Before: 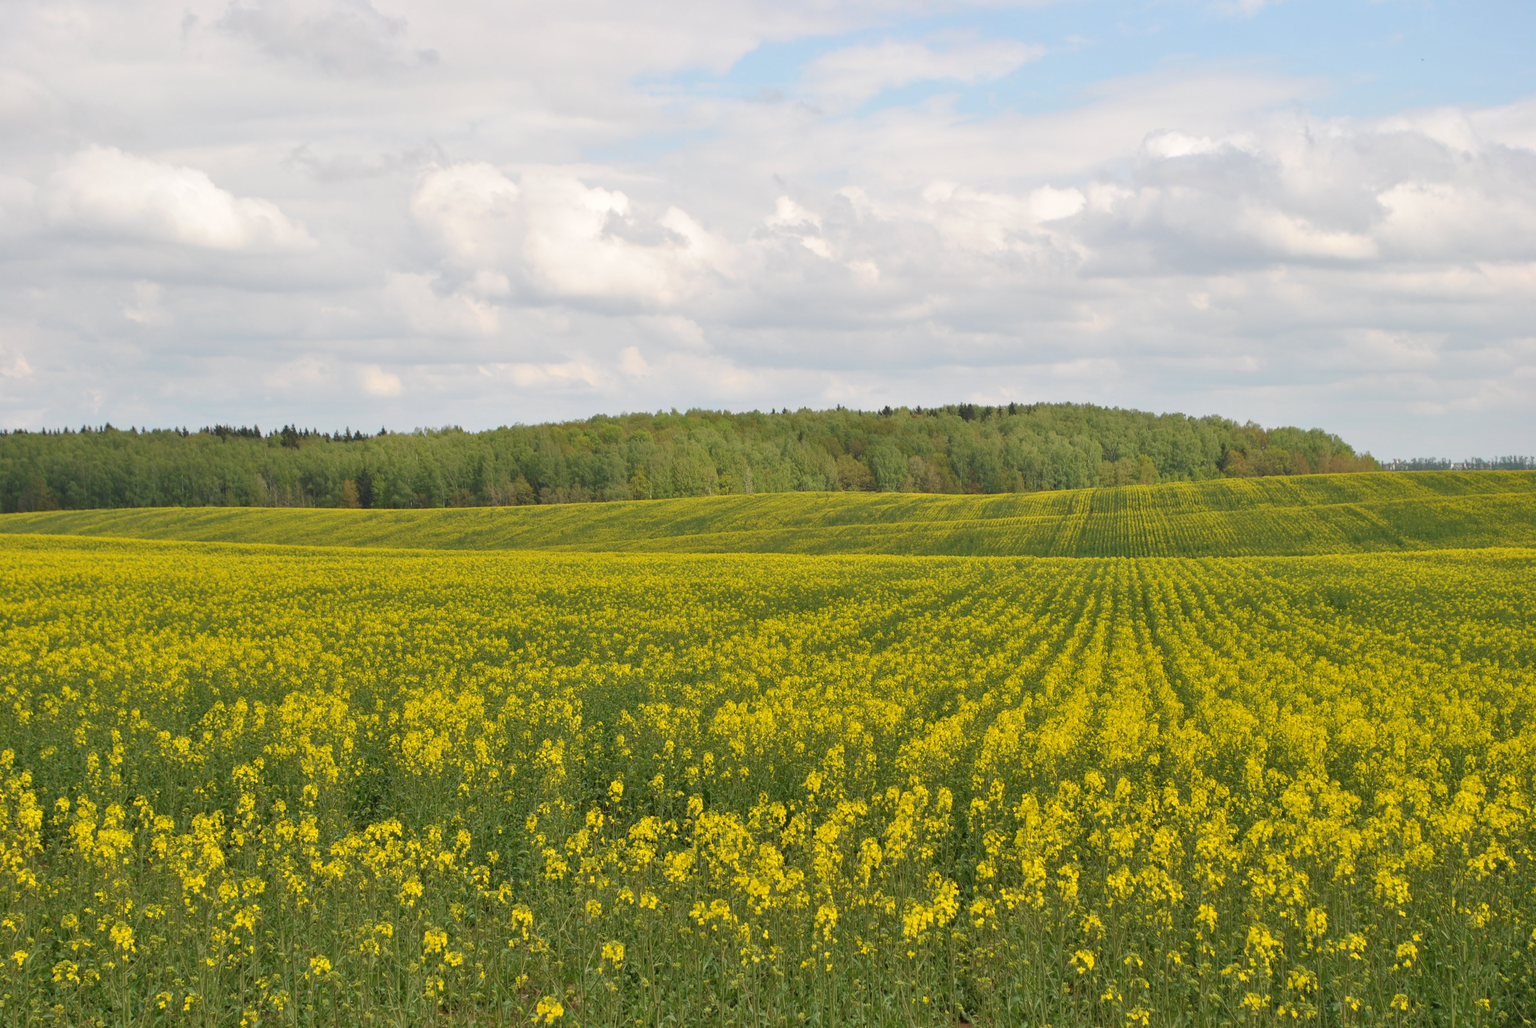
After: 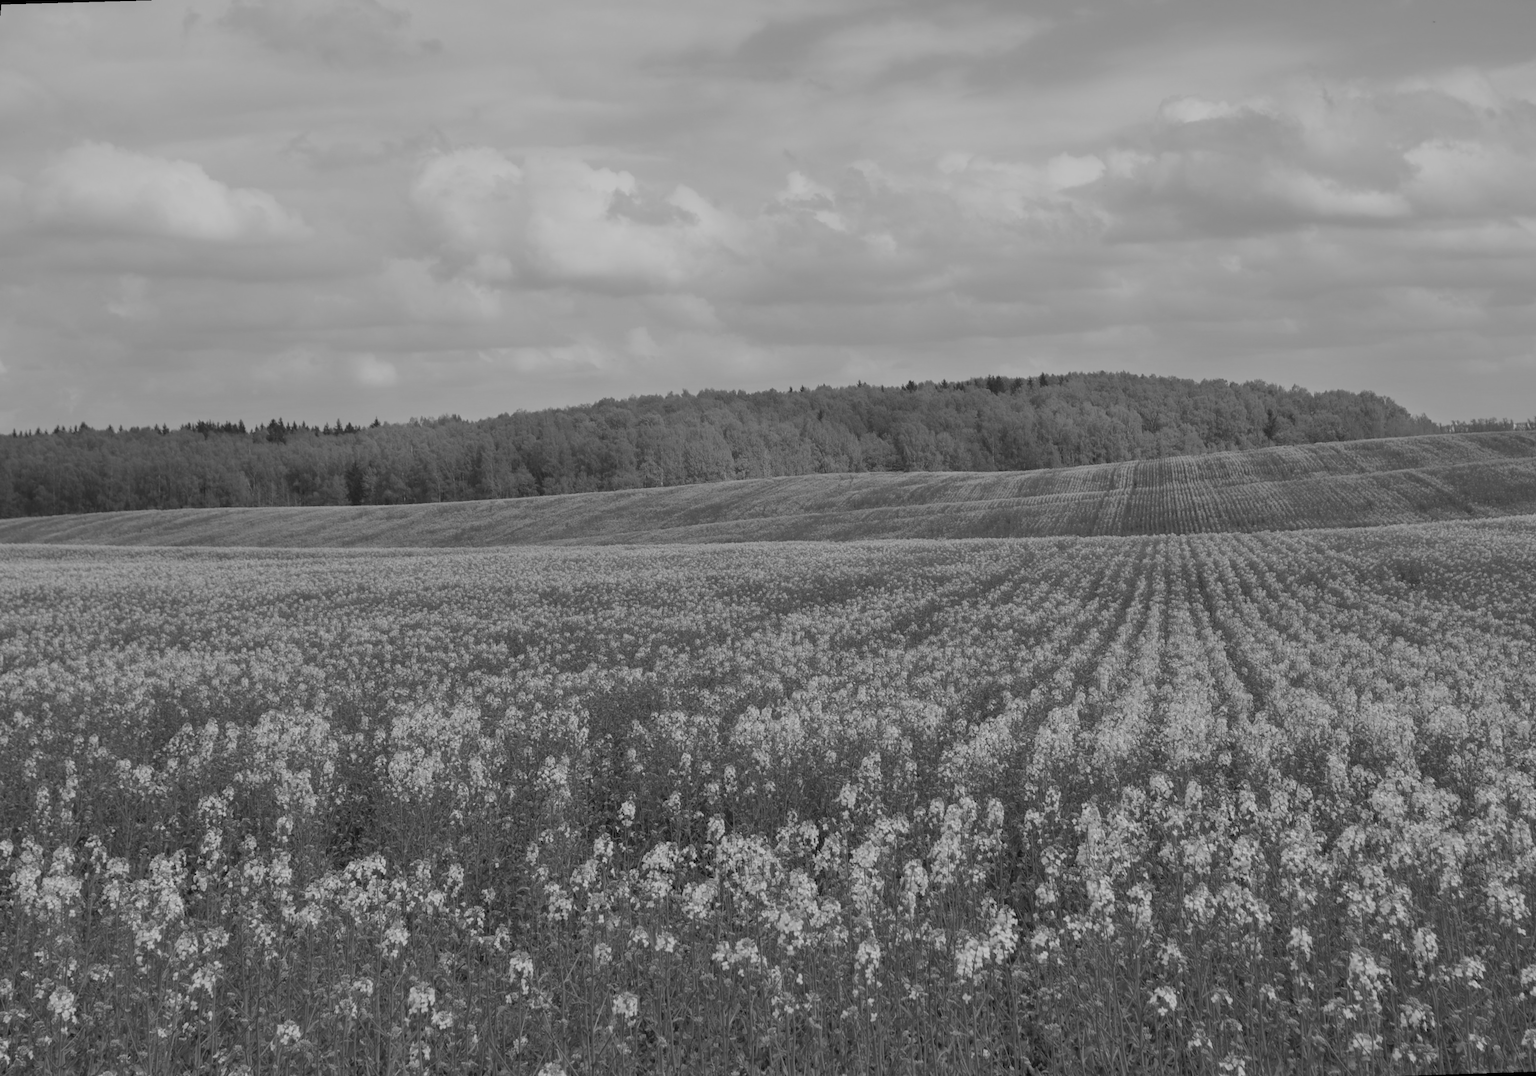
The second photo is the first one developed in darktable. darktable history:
monochrome: a 79.32, b 81.83, size 1.1
rotate and perspective: rotation -1.68°, lens shift (vertical) -0.146, crop left 0.049, crop right 0.912, crop top 0.032, crop bottom 0.96
